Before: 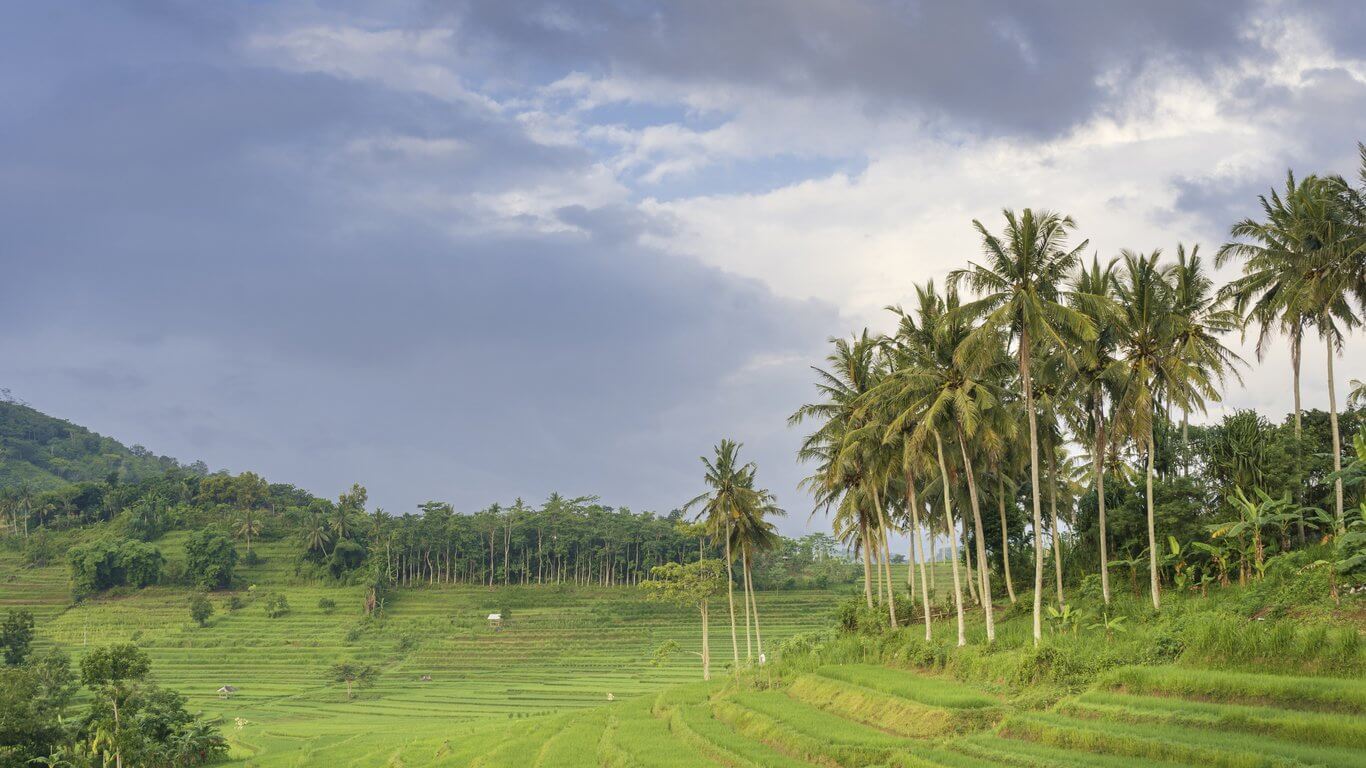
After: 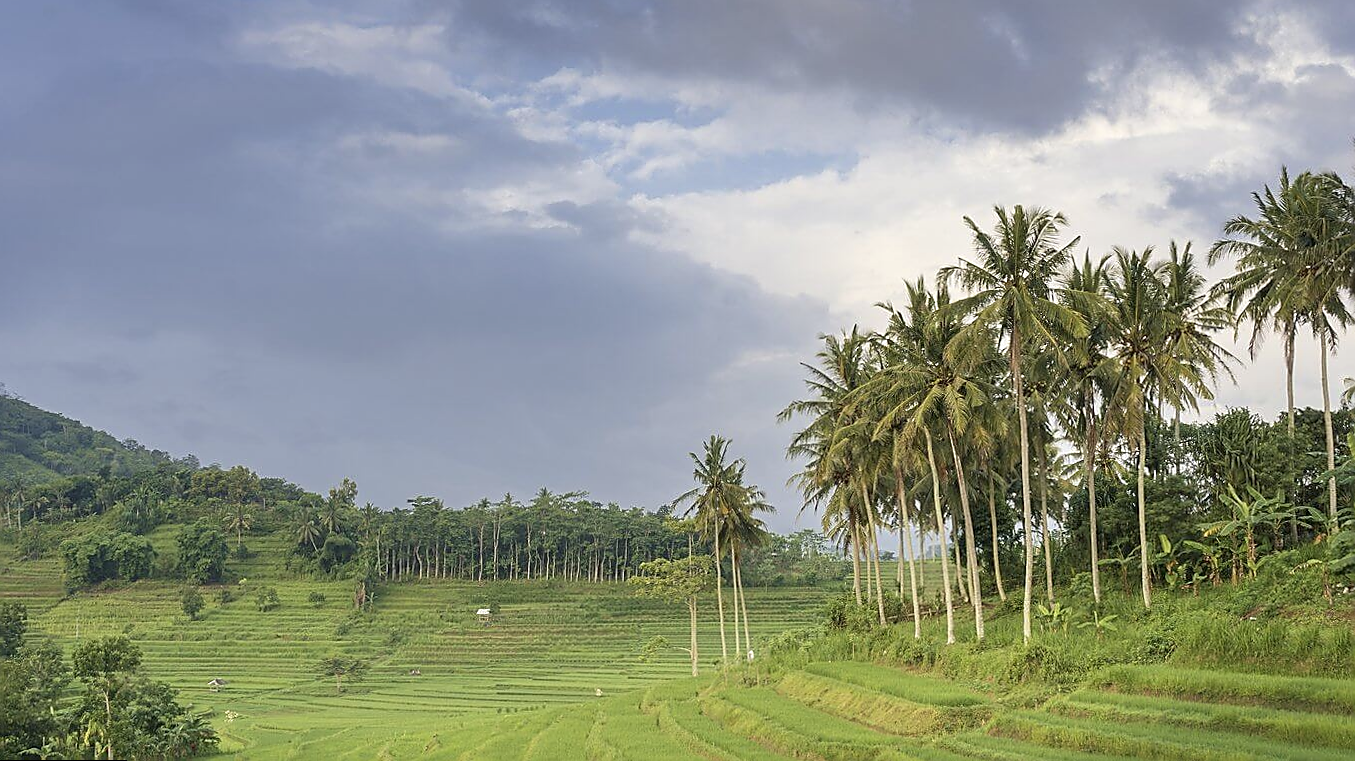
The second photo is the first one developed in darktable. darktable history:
contrast brightness saturation: saturation -0.1
rotate and perspective: rotation 0.192°, lens shift (horizontal) -0.015, crop left 0.005, crop right 0.996, crop top 0.006, crop bottom 0.99
sharpen: radius 1.4, amount 1.25, threshold 0.7
